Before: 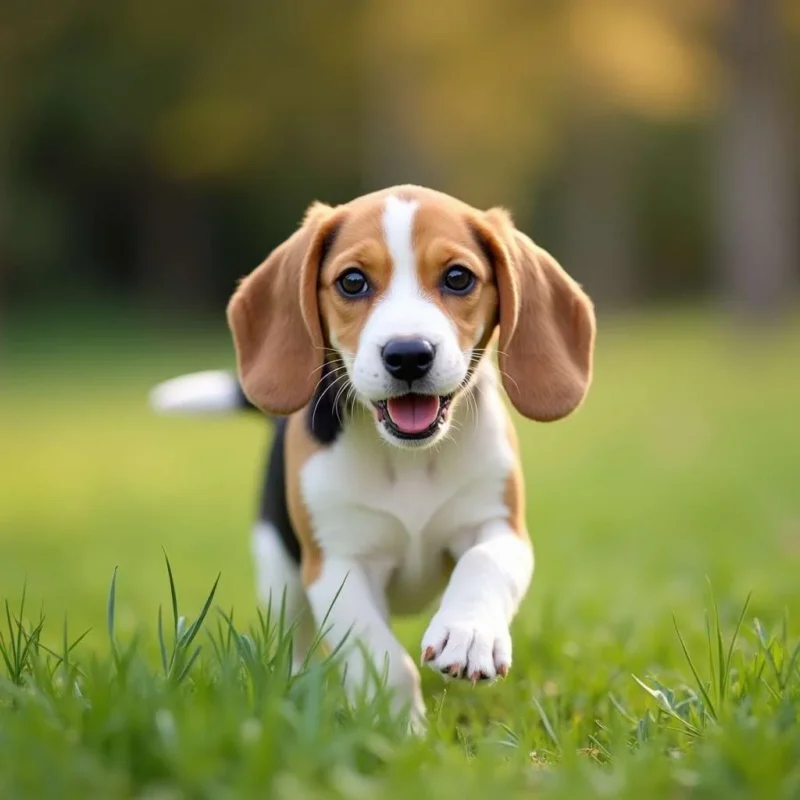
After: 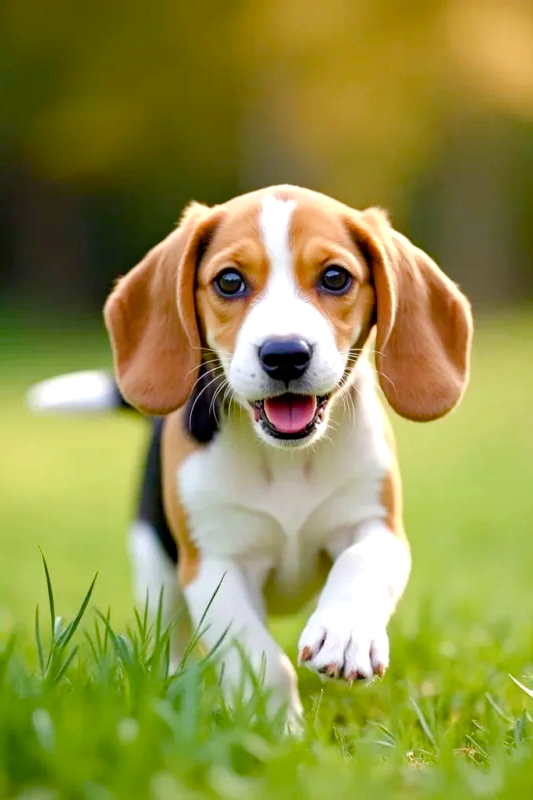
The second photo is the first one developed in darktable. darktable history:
color balance rgb: perceptual saturation grading › global saturation 20%, perceptual saturation grading › highlights -50%, perceptual saturation grading › shadows 30%, perceptual brilliance grading › global brilliance 10%, perceptual brilliance grading › shadows 15%
haze removal: strength 0.29, distance 0.25, compatibility mode true, adaptive false
crop: left 15.419%, right 17.914%
